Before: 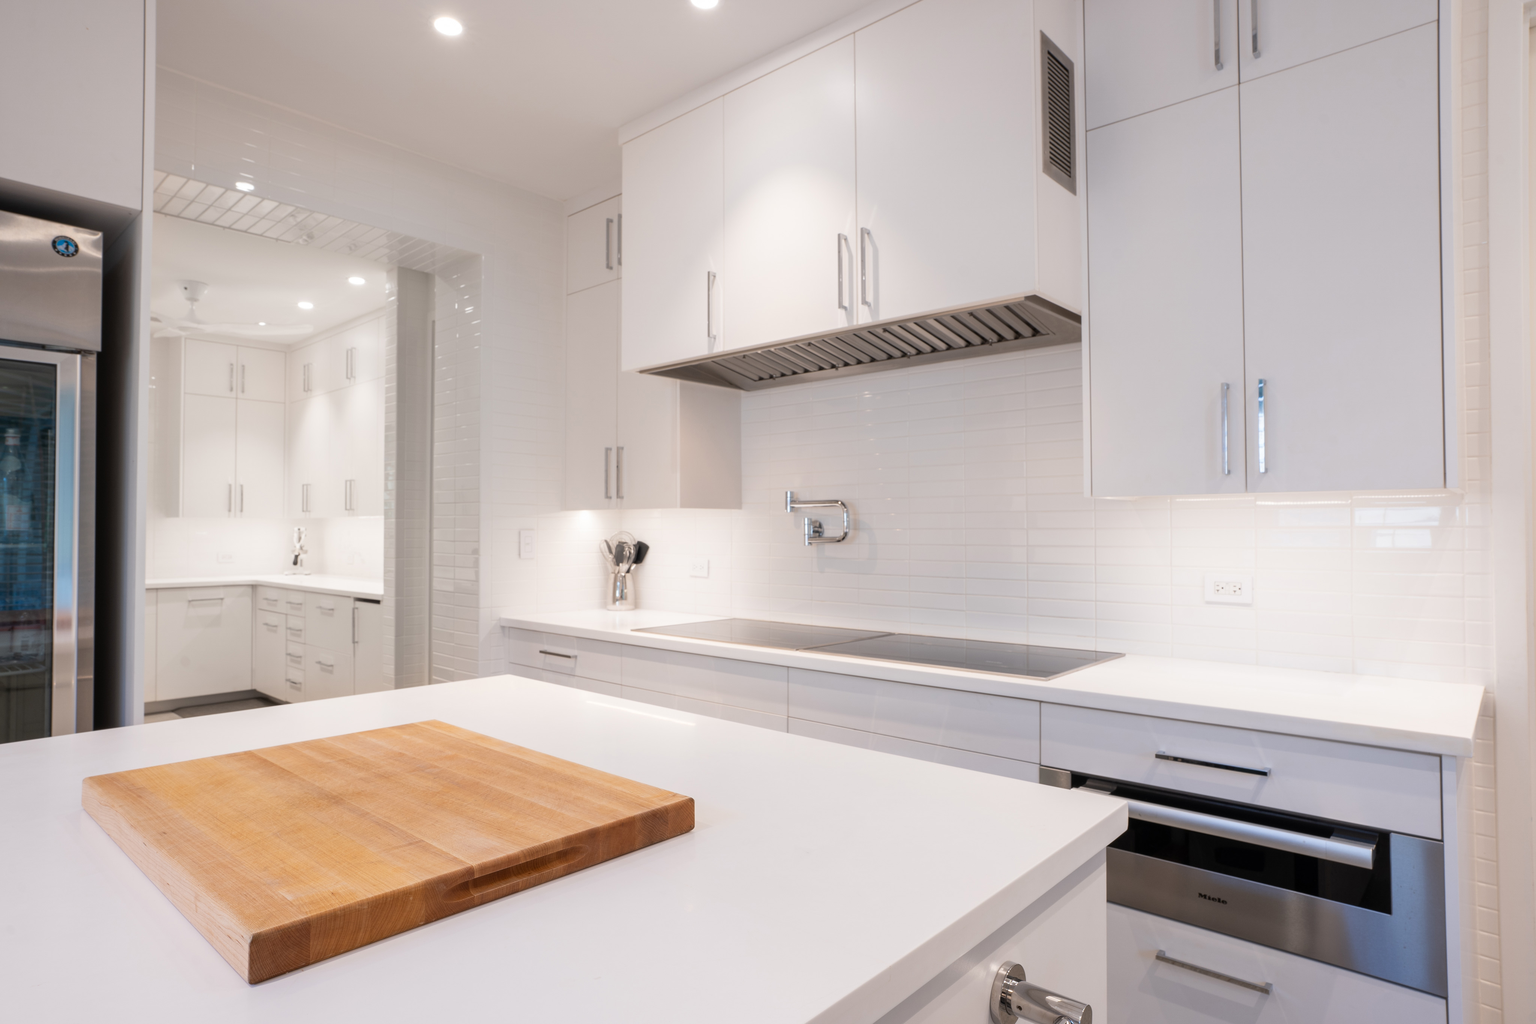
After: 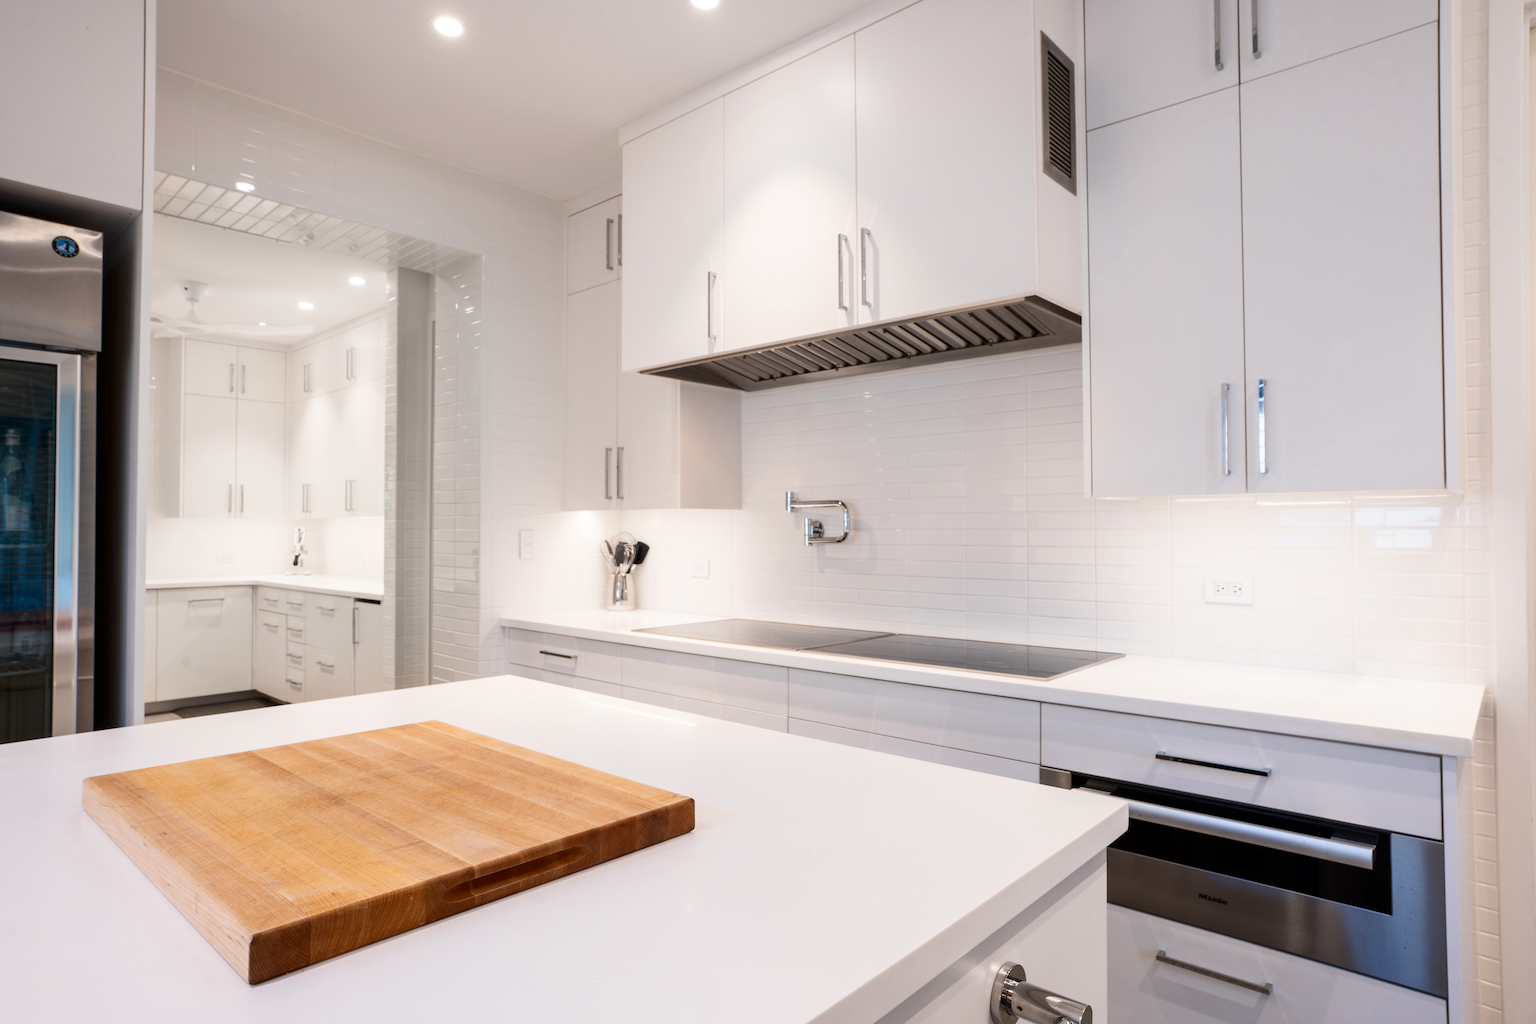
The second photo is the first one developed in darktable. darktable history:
contrast brightness saturation: contrast 0.202, brightness -0.103, saturation 0.098
